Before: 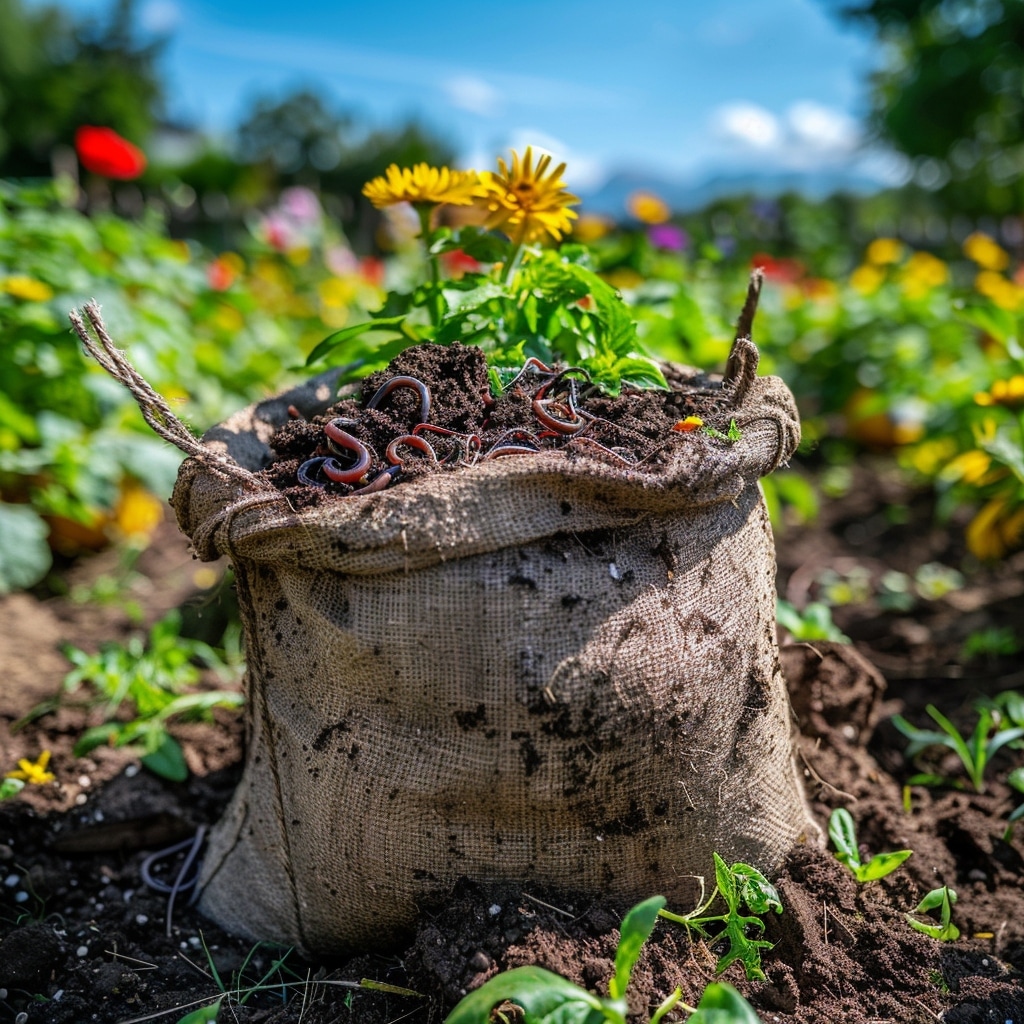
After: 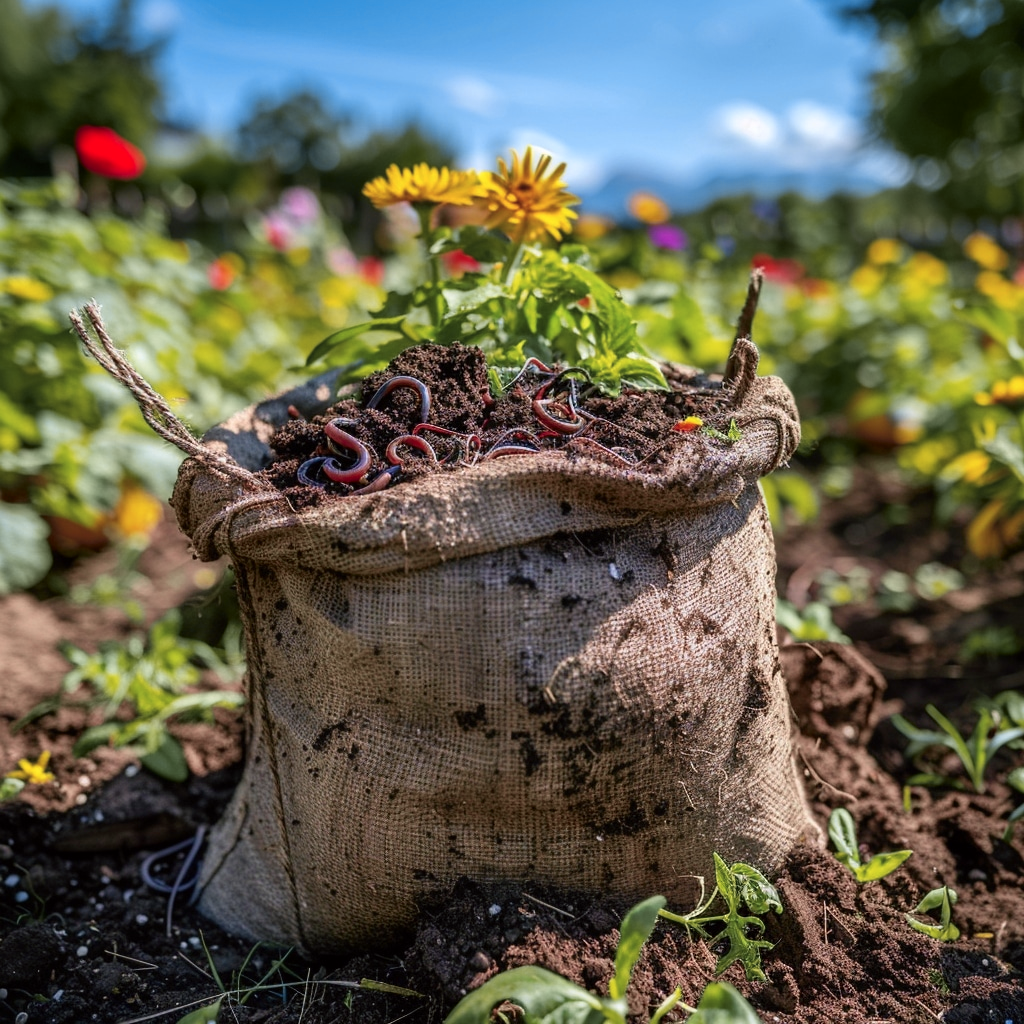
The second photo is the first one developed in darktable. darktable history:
tone curve: curves: ch1 [(0, 0) (0.214, 0.291) (0.372, 0.44) (0.463, 0.476) (0.498, 0.502) (0.521, 0.531) (1, 1)]; ch2 [(0, 0) (0.456, 0.447) (0.5, 0.5) (0.547, 0.557) (0.592, 0.57) (0.631, 0.602) (1, 1)], color space Lab, independent channels, preserve colors none
